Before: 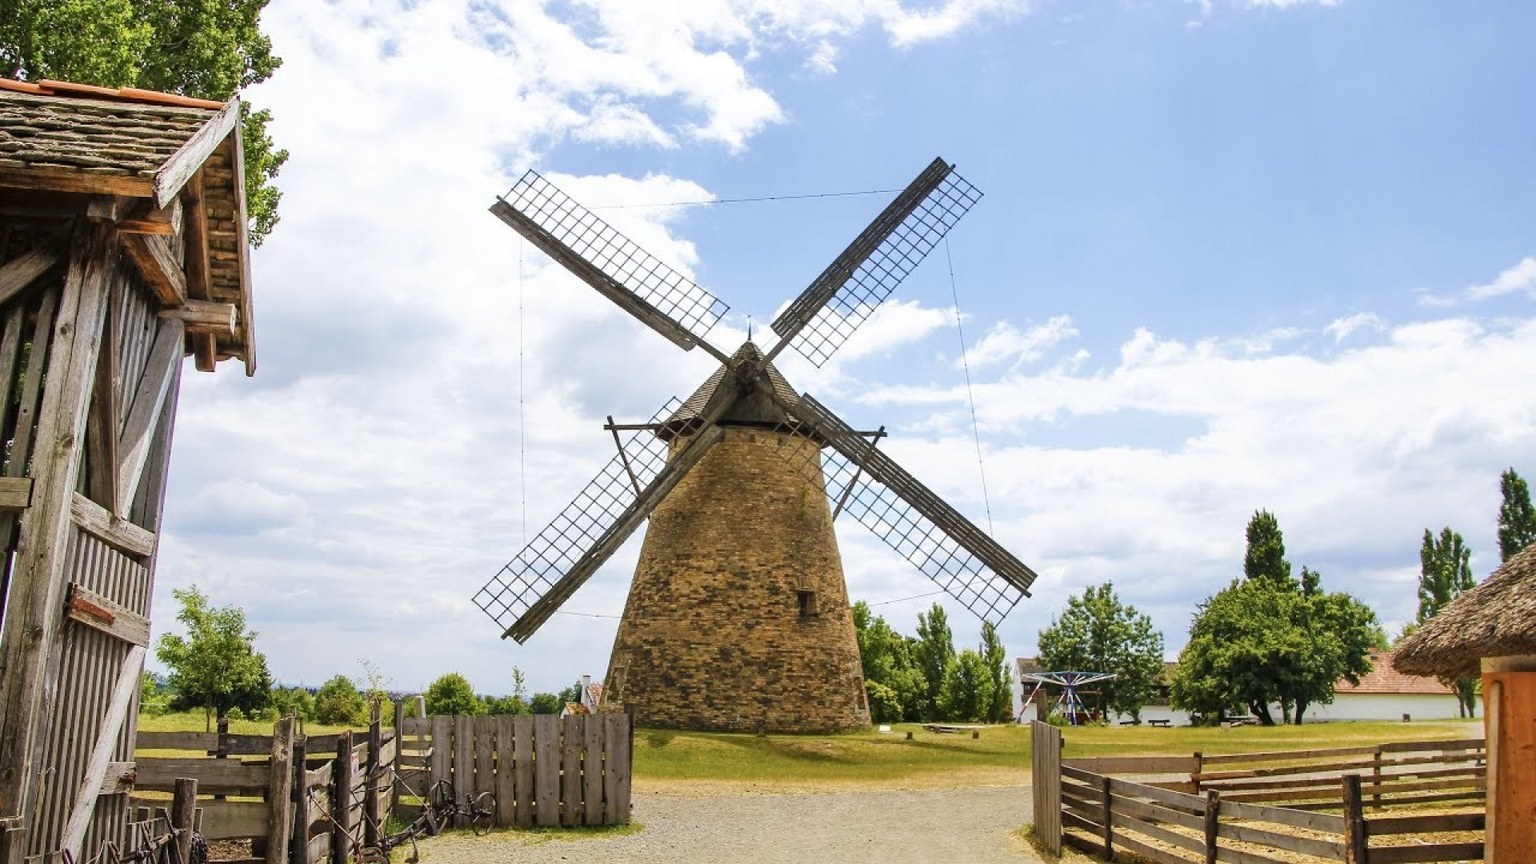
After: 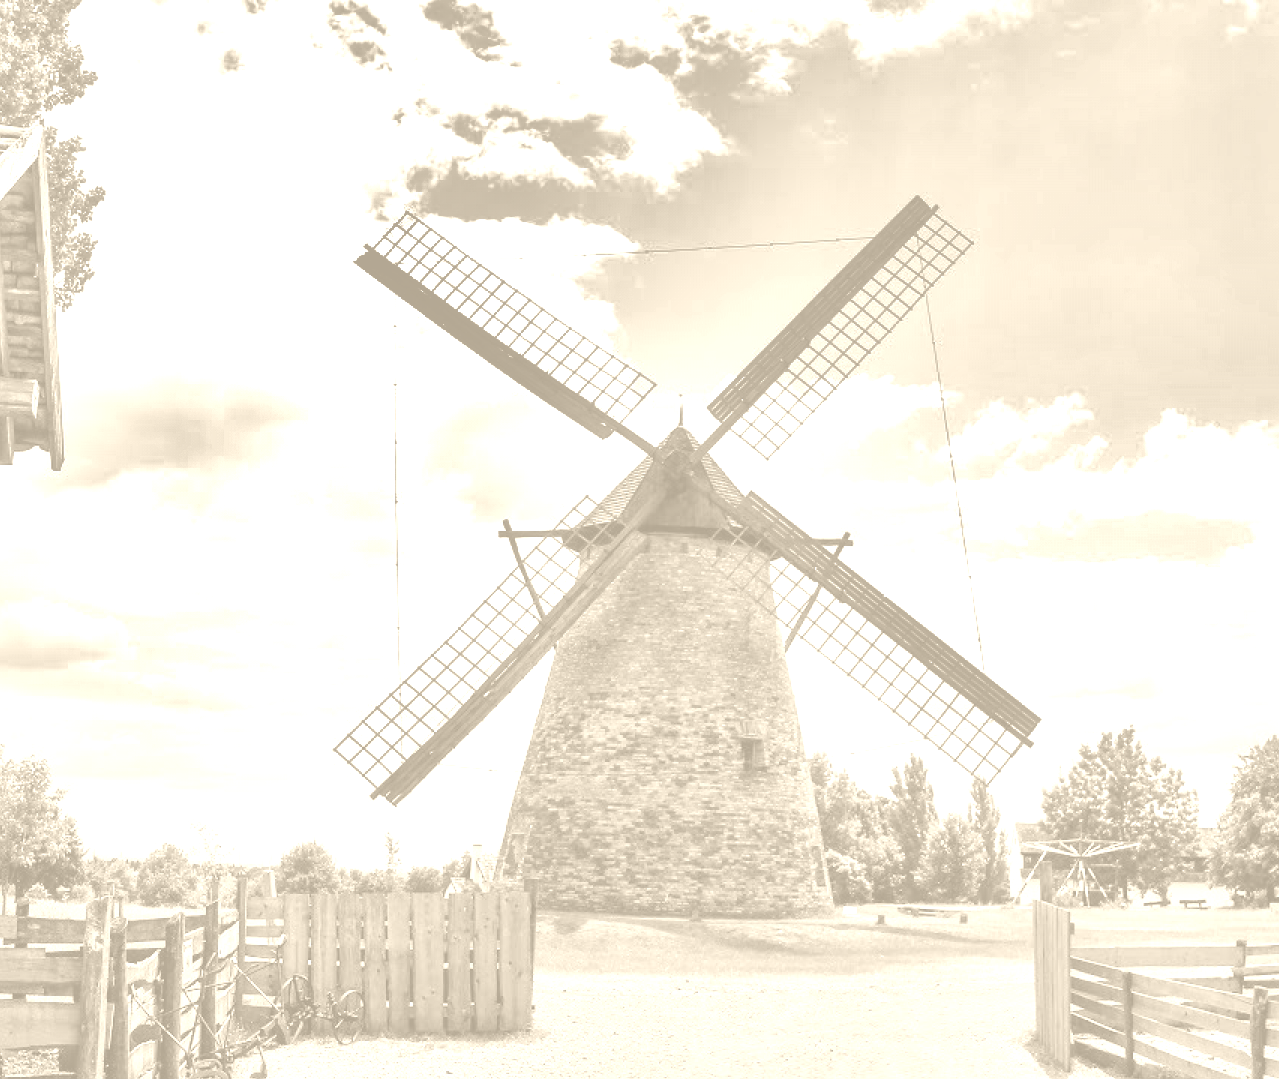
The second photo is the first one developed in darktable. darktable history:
crop and rotate: left 13.342%, right 19.991%
shadows and highlights: shadows 20.91, highlights -82.73, soften with gaussian
colorize: hue 36°, saturation 71%, lightness 80.79%
color balance: contrast 6.48%, output saturation 113.3%
